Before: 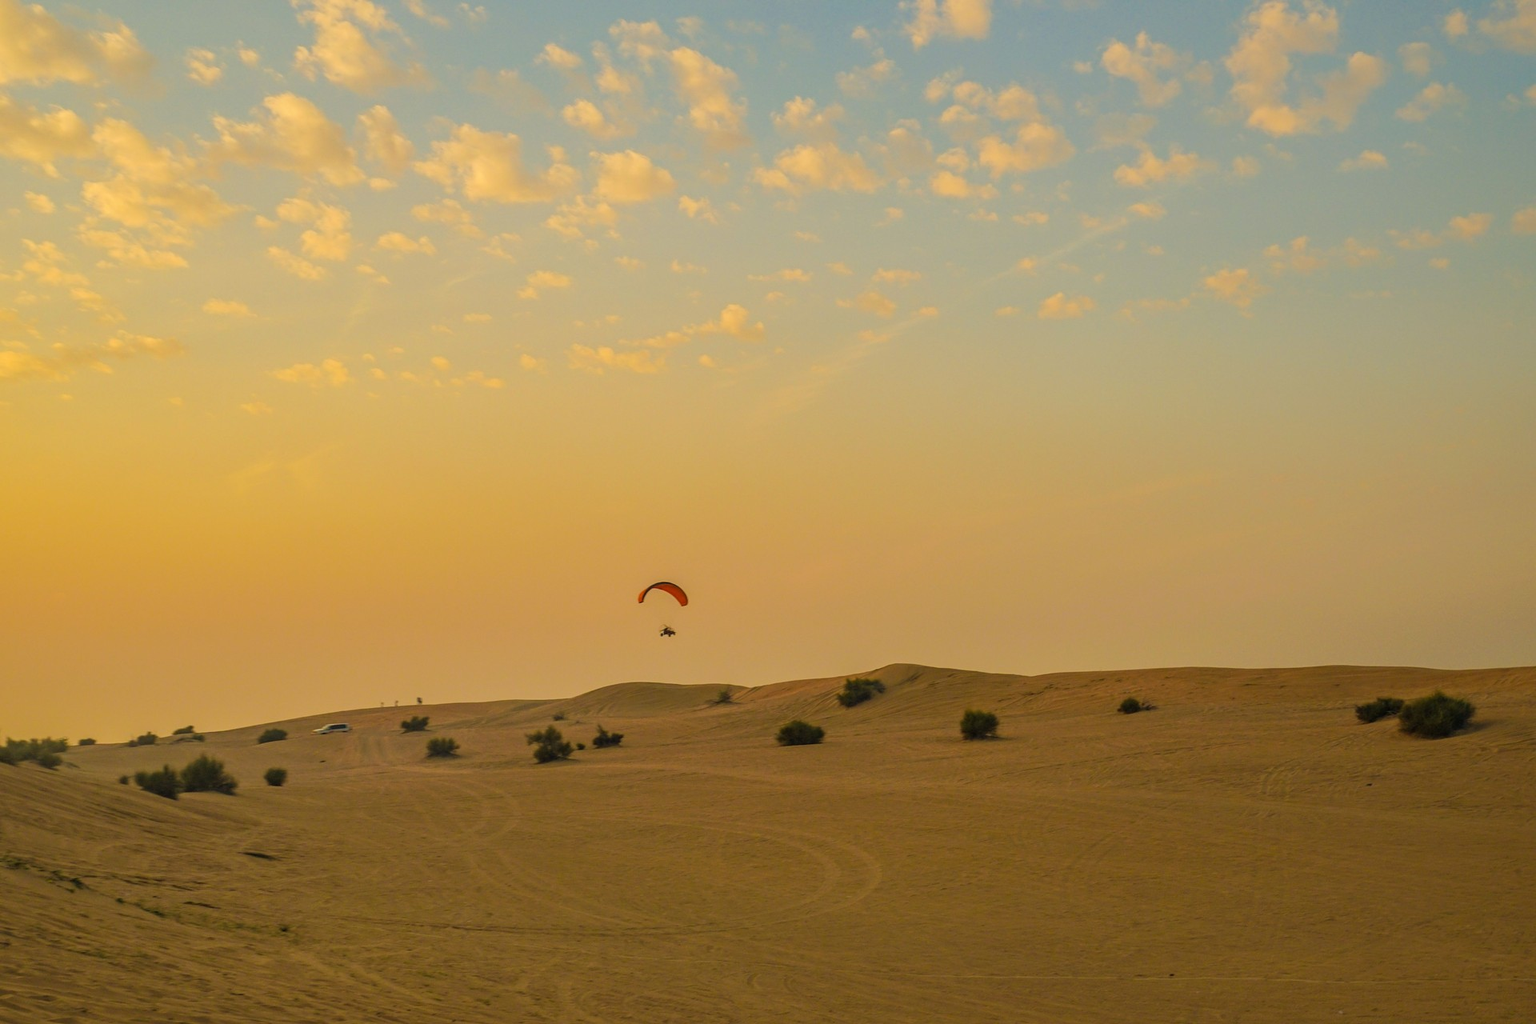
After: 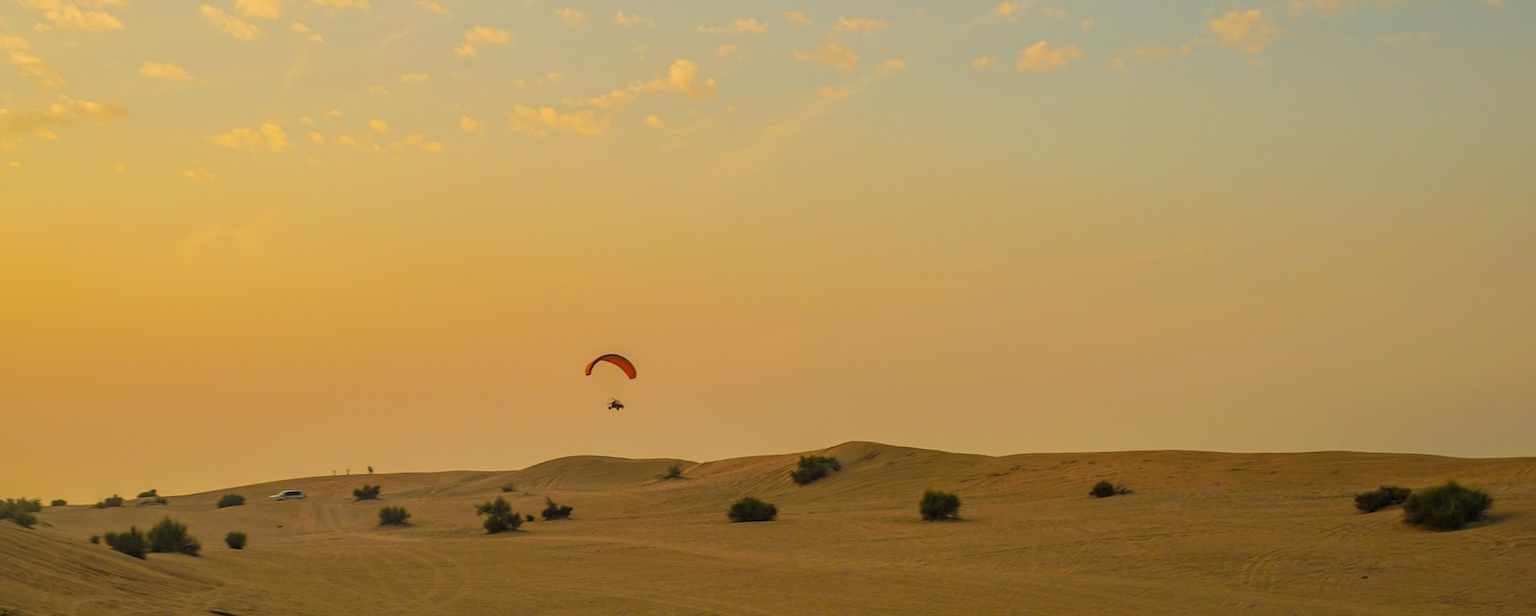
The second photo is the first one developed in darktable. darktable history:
rotate and perspective: rotation 0.062°, lens shift (vertical) 0.115, lens shift (horizontal) -0.133, crop left 0.047, crop right 0.94, crop top 0.061, crop bottom 0.94
crop and rotate: top 25.357%, bottom 13.942%
